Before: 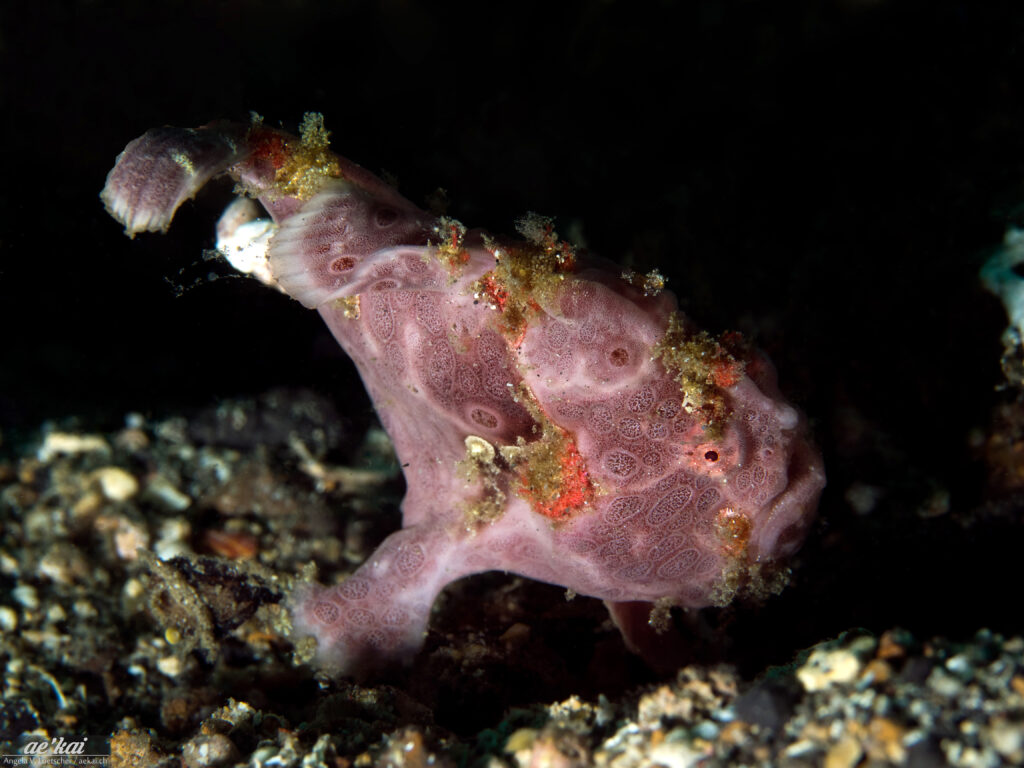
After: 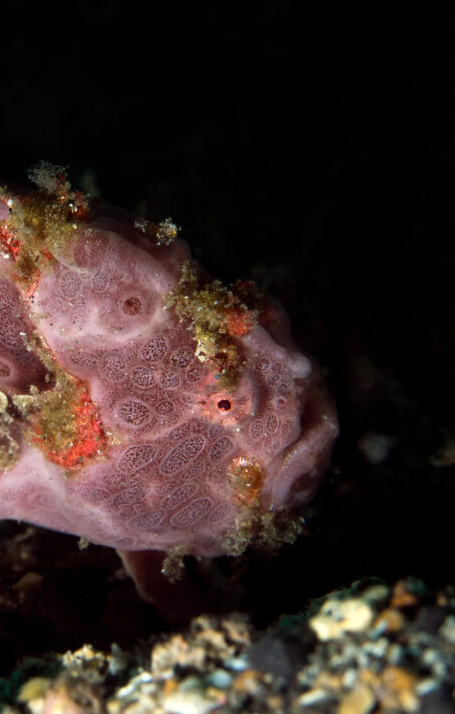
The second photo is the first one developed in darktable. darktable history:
white balance: emerald 1
crop: left 47.628%, top 6.643%, right 7.874%
